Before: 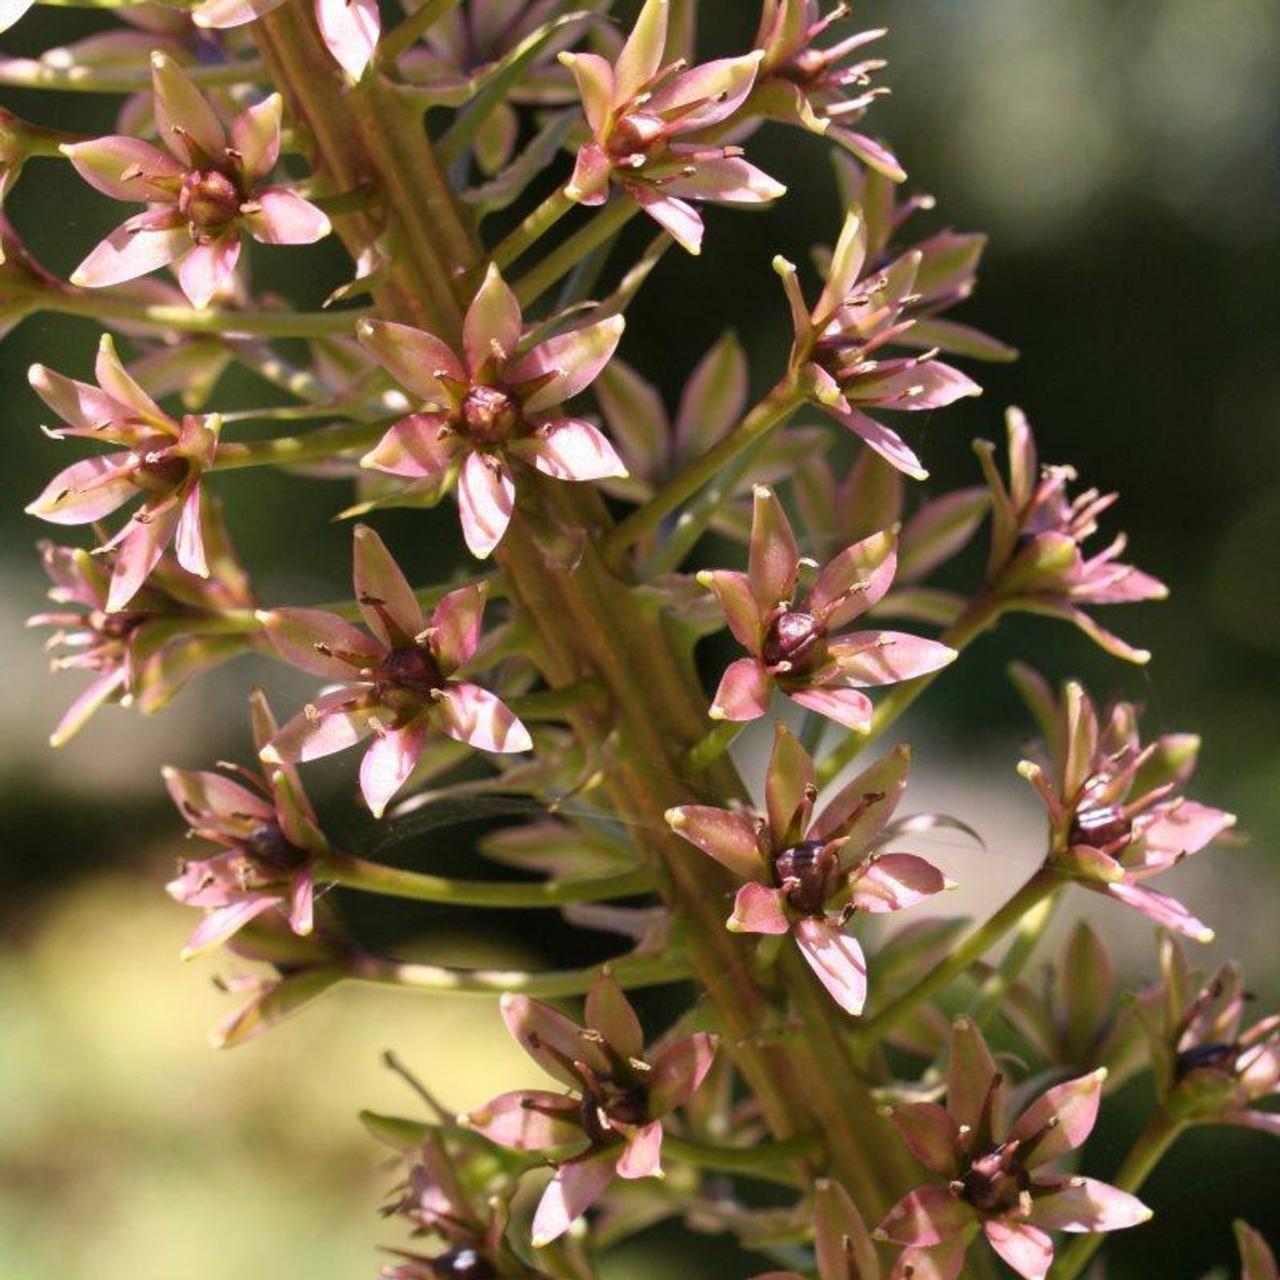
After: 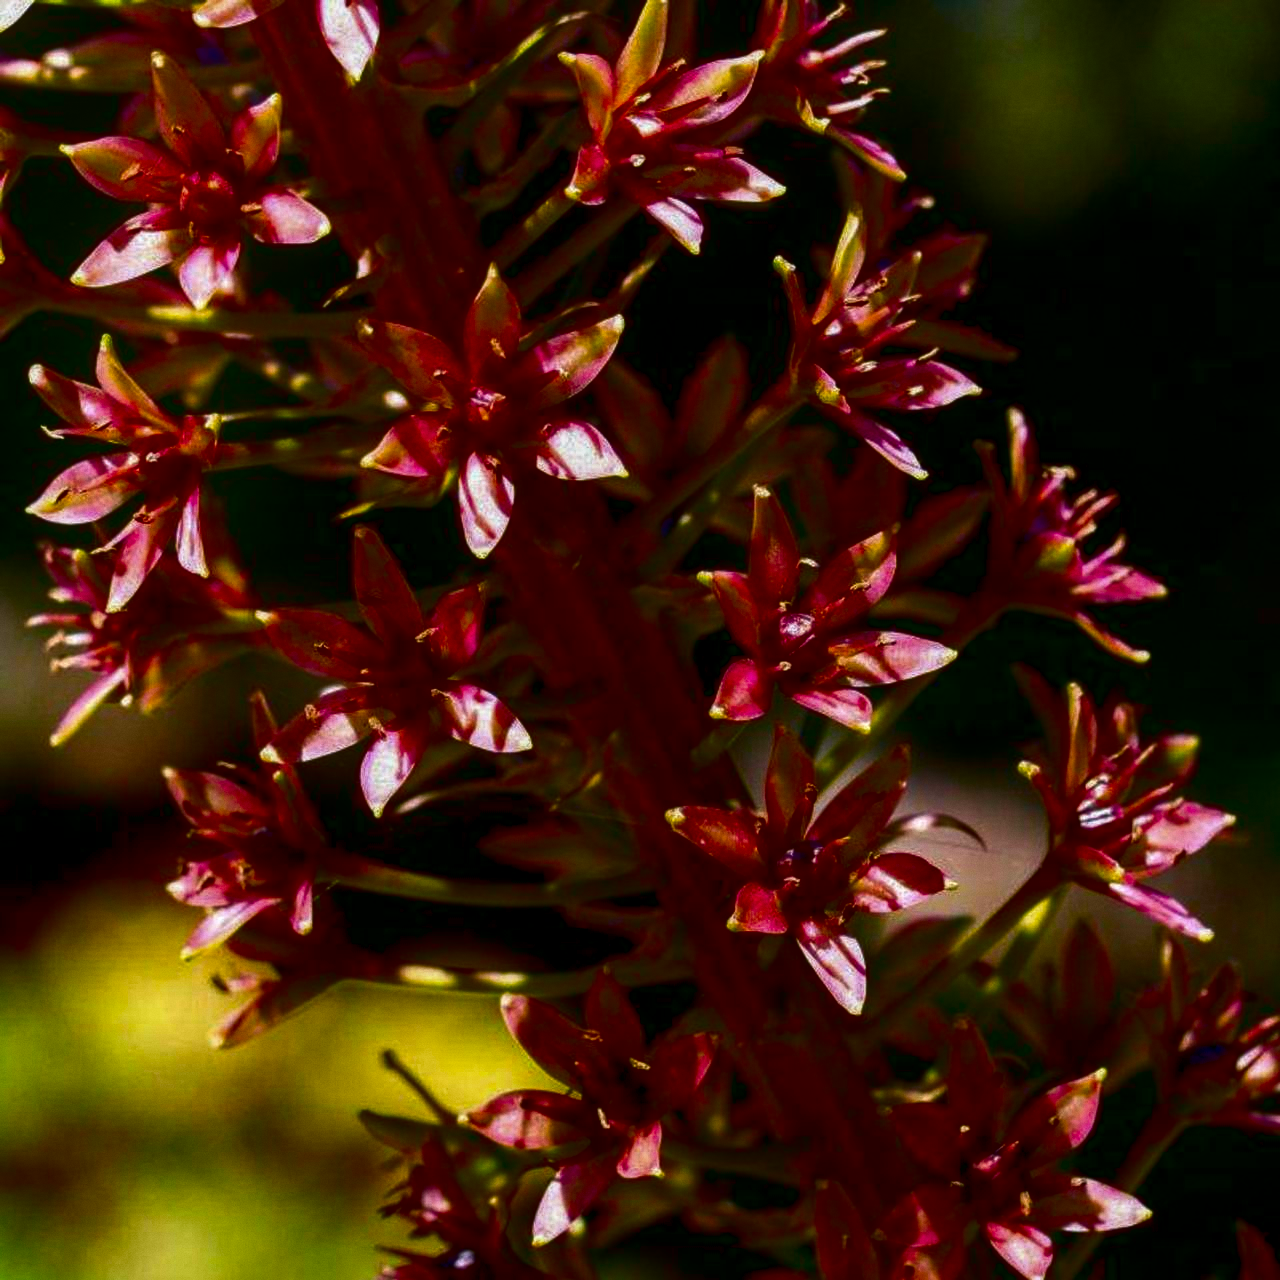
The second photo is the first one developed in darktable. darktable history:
contrast brightness saturation: brightness -1, saturation 1
grain: coarseness 0.09 ISO, strength 10%
local contrast: on, module defaults
